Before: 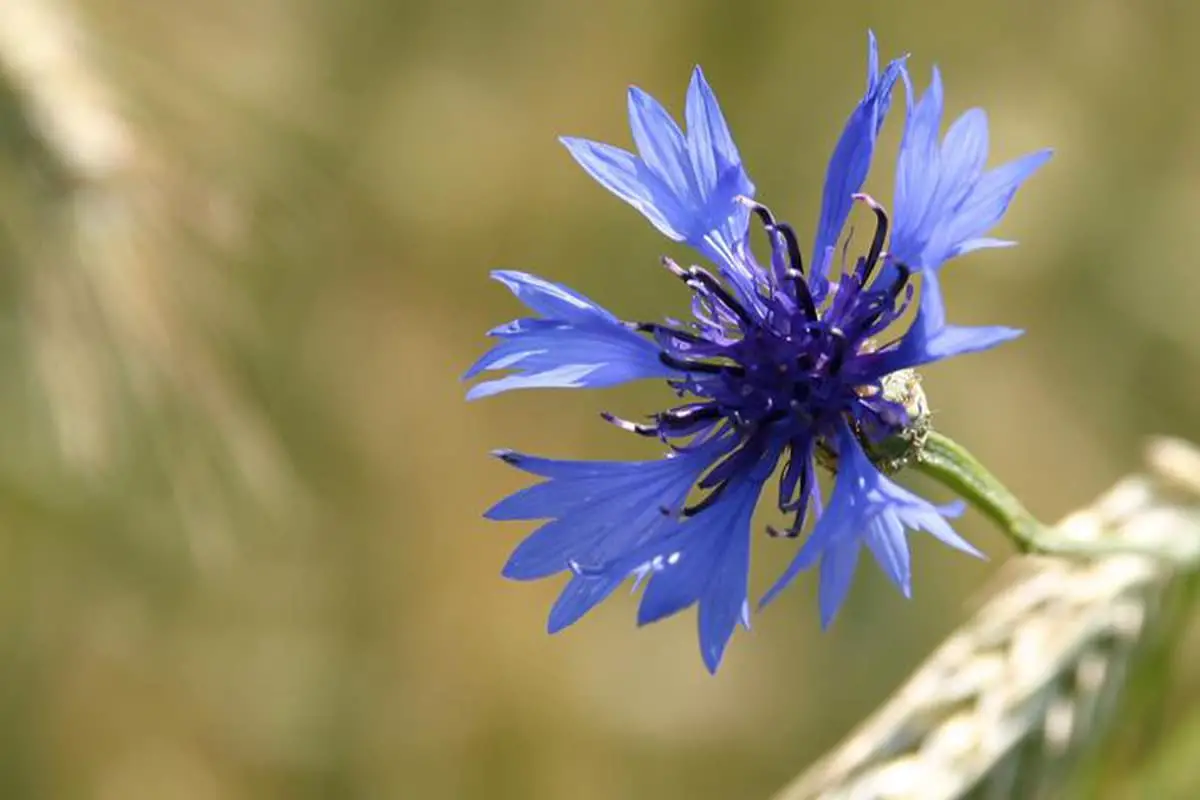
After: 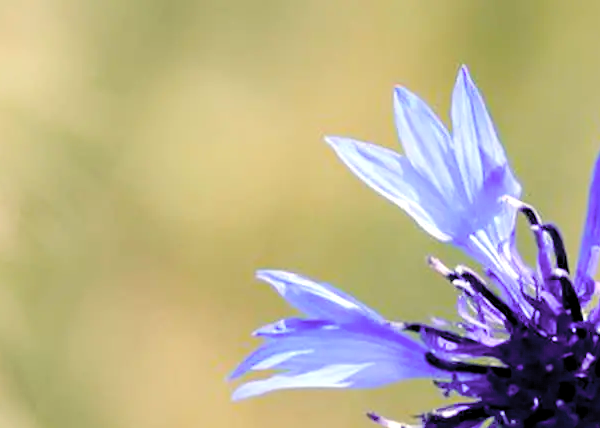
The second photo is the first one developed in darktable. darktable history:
crop: left 19.556%, right 30.401%, bottom 46.458%
color correction: saturation 0.8
contrast brightness saturation: brightness 0.28
color balance rgb: shadows lift › luminance -28.76%, shadows lift › chroma 15%, shadows lift › hue 270°, power › chroma 1%, power › hue 255°, highlights gain › luminance 7.14%, highlights gain › chroma 2%, highlights gain › hue 90°, global offset › luminance -0.29%, global offset › hue 260°, perceptual saturation grading › global saturation 20%, perceptual saturation grading › highlights -13.92%, perceptual saturation grading › shadows 50%
exposure: black level correction 0.001, exposure 0.5 EV, compensate exposure bias true, compensate highlight preservation false
